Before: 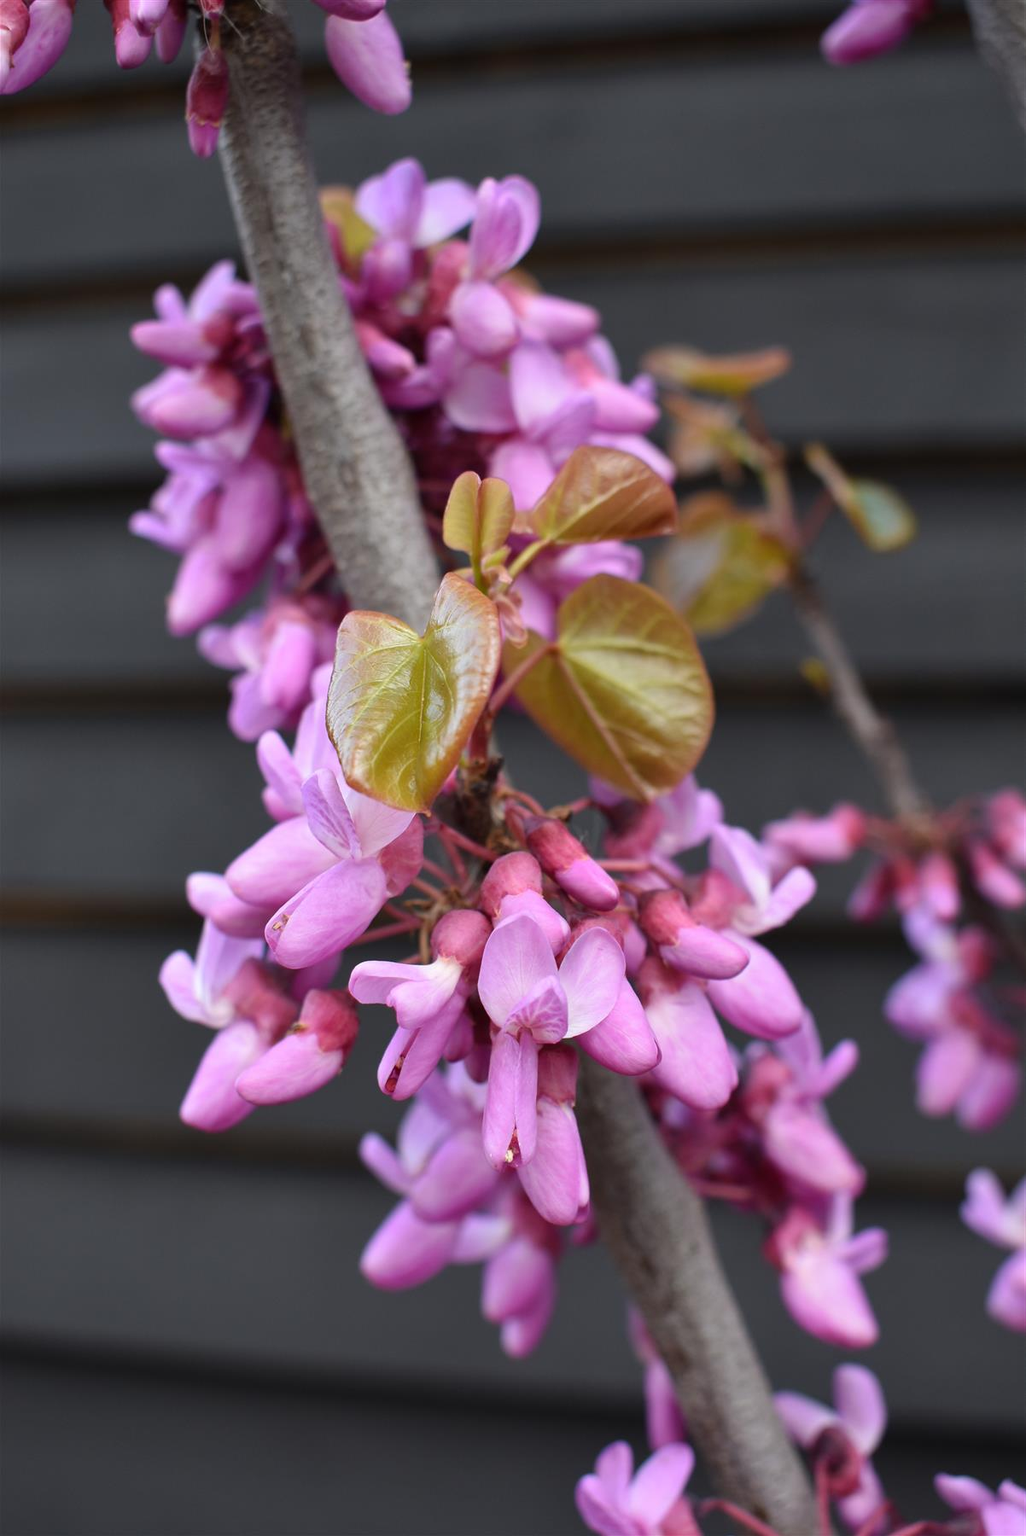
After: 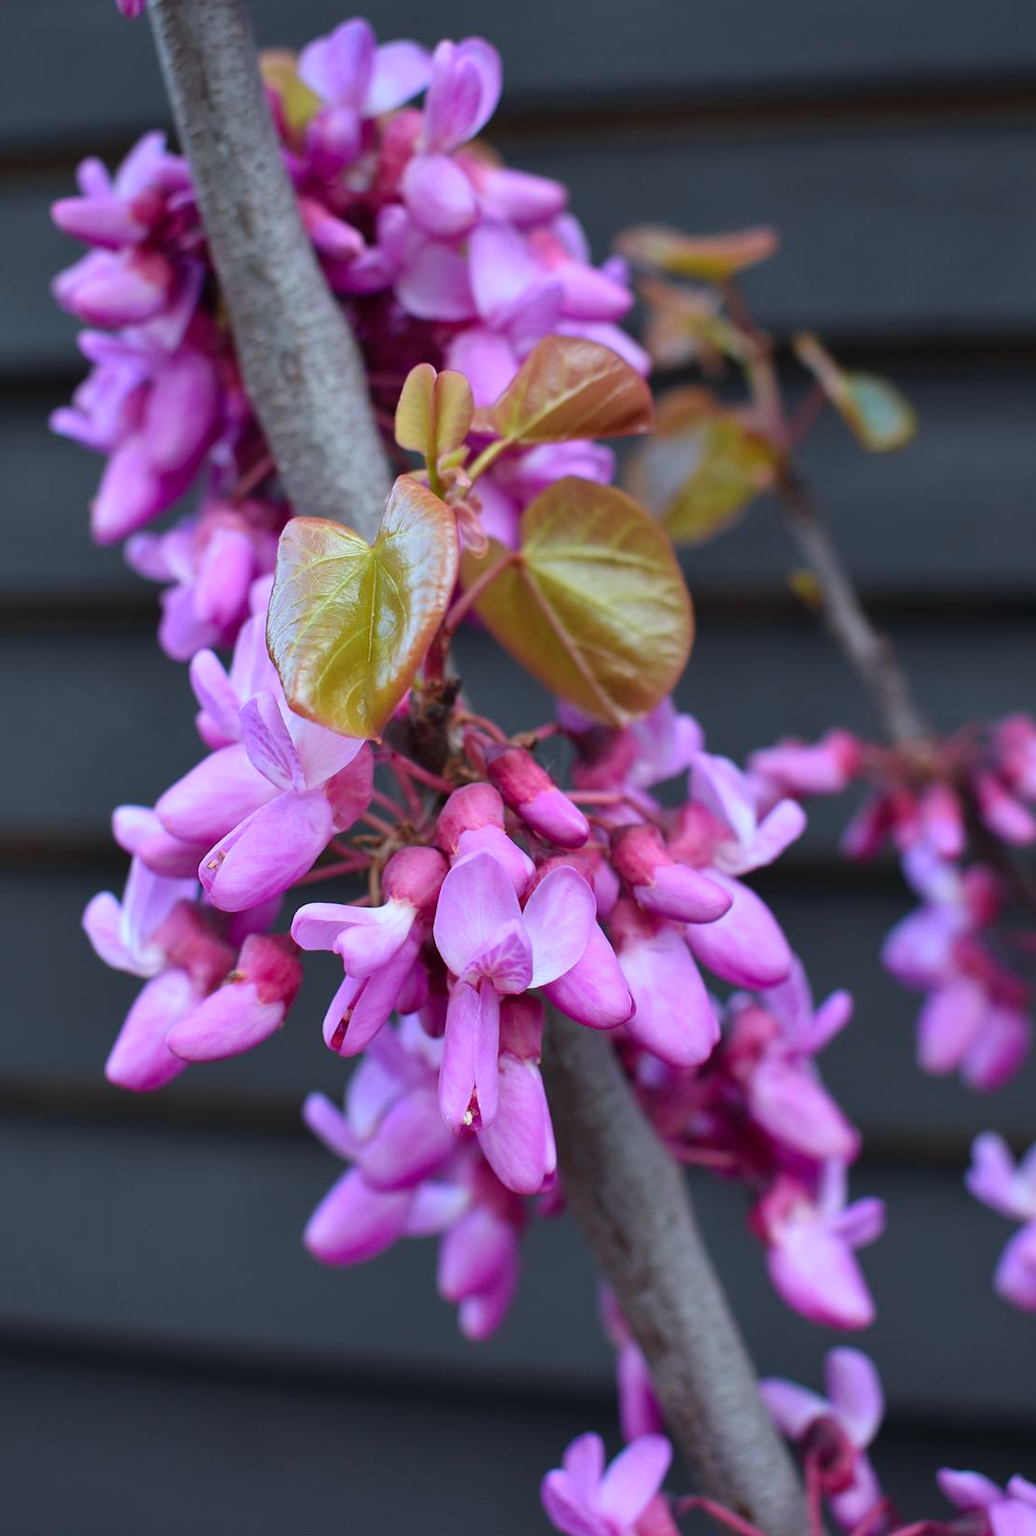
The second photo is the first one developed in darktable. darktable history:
color calibration: output R [0.972, 0.068, -0.094, 0], output G [-0.178, 1.216, -0.086, 0], output B [0.095, -0.136, 0.98, 0], illuminant custom, x 0.371, y 0.381, temperature 4283.16 K
crop and rotate: left 8.262%, top 9.226%
